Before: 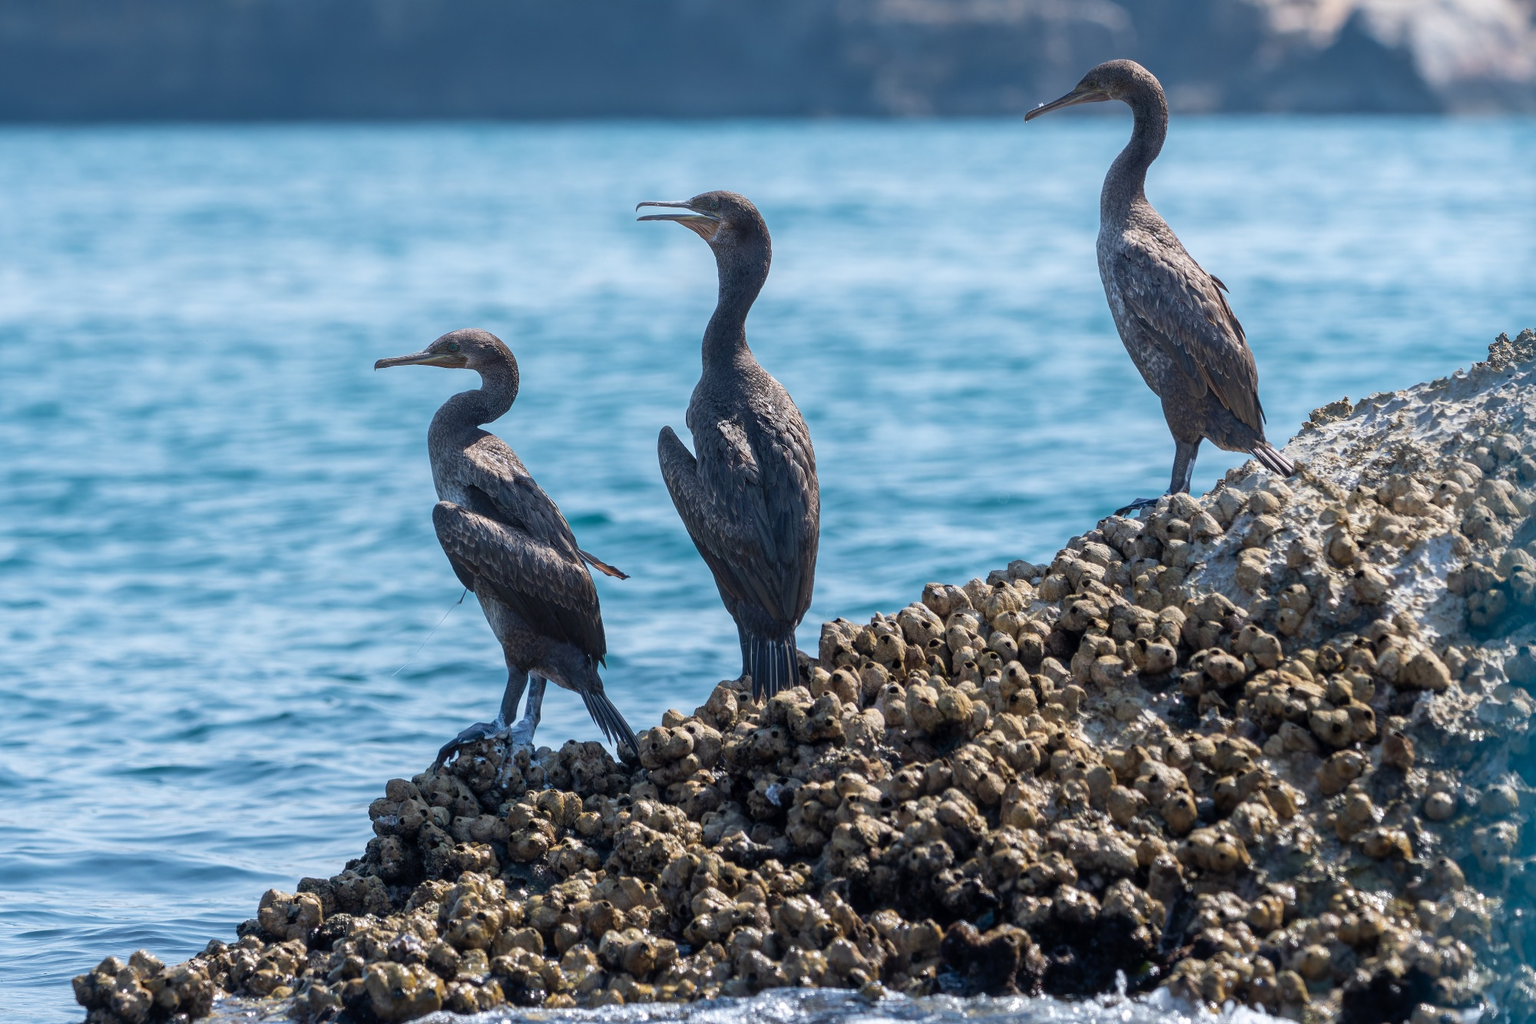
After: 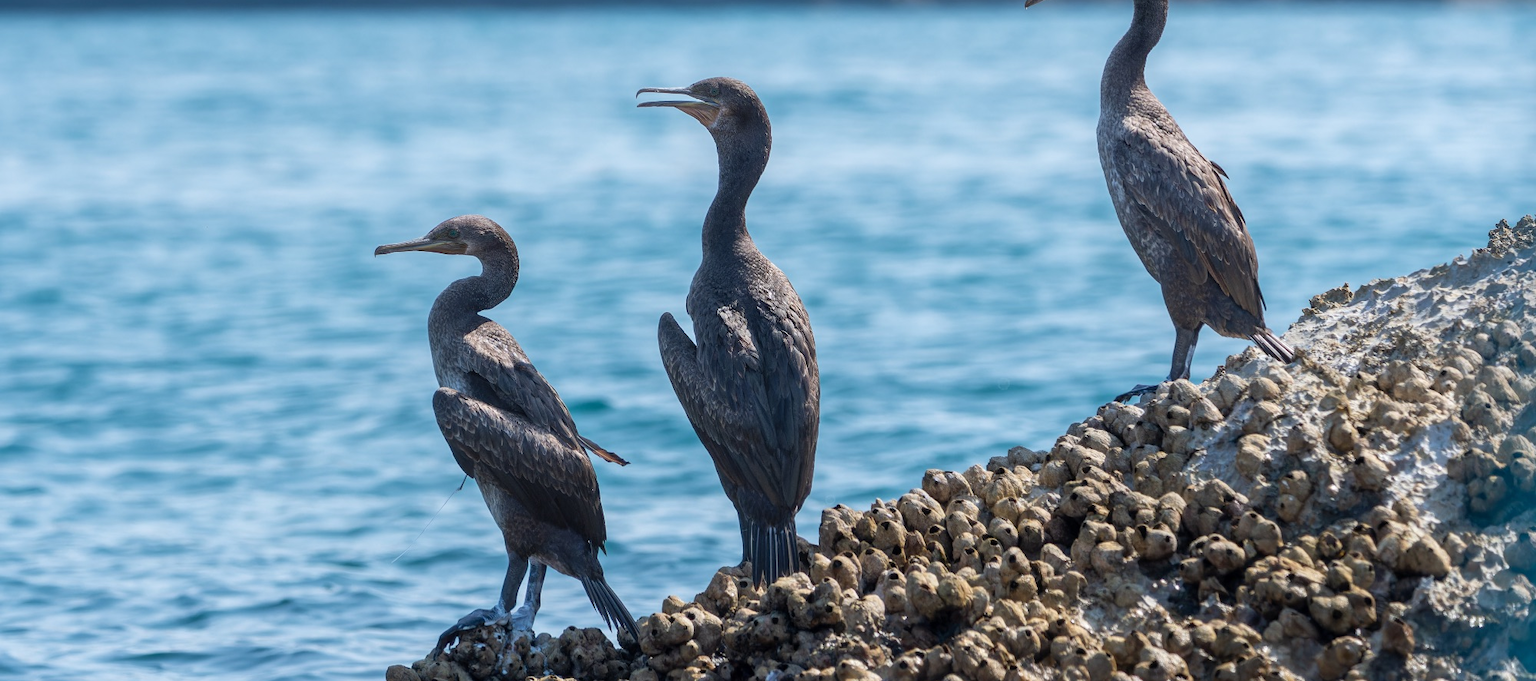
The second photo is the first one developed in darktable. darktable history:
crop: top 11.162%, bottom 22.237%
